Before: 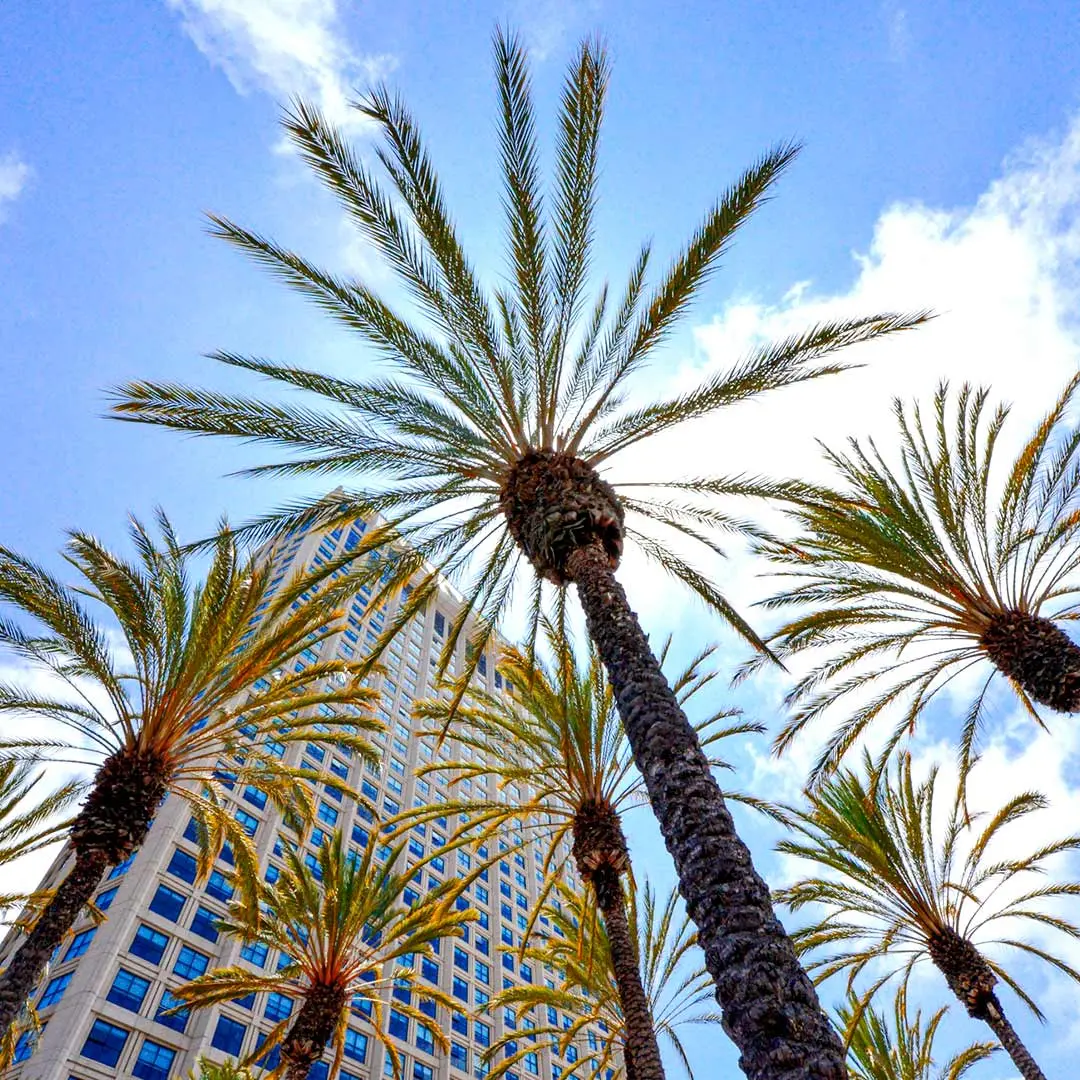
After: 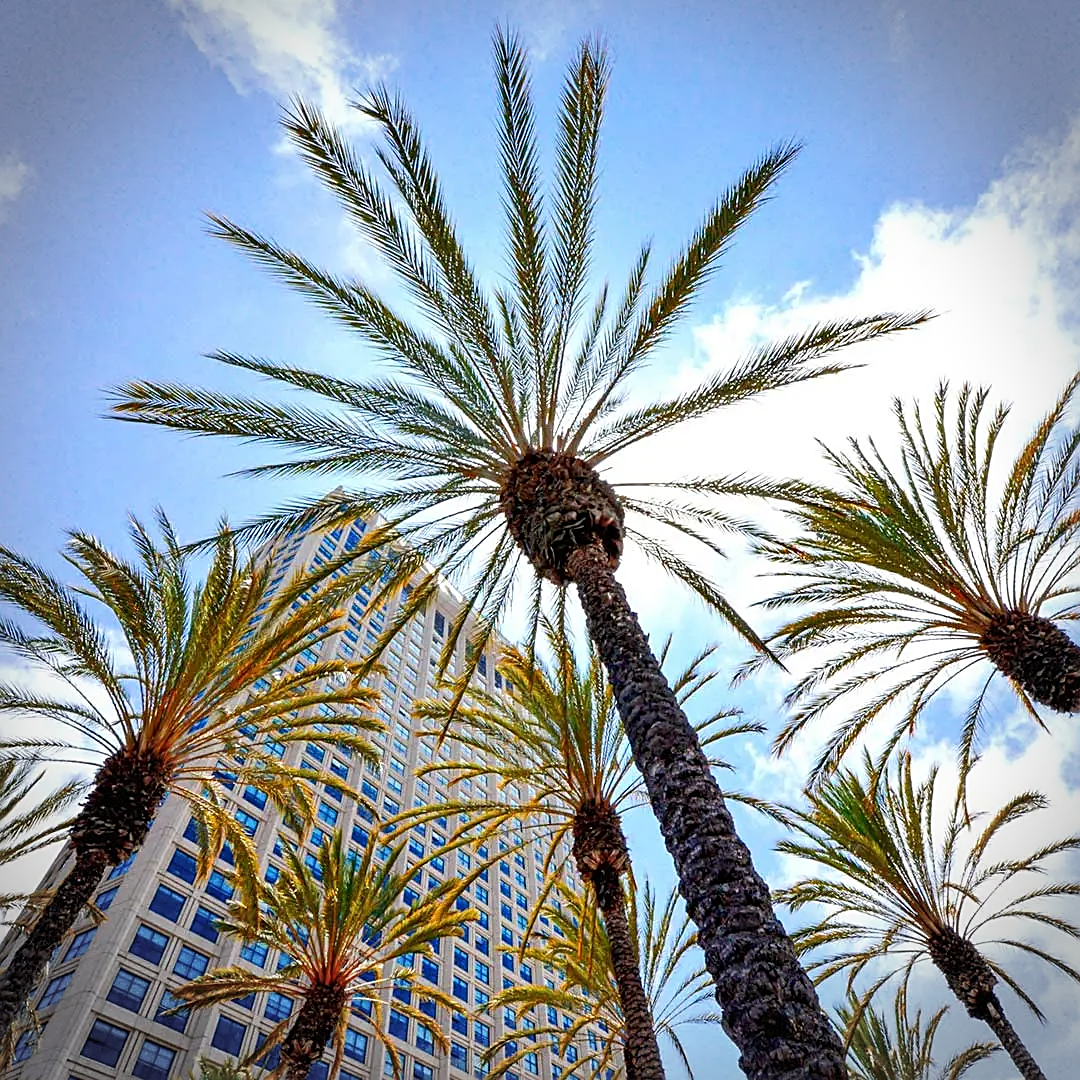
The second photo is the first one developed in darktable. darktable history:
sharpen: on, module defaults
vignetting: dithering 8-bit output, unbound false
